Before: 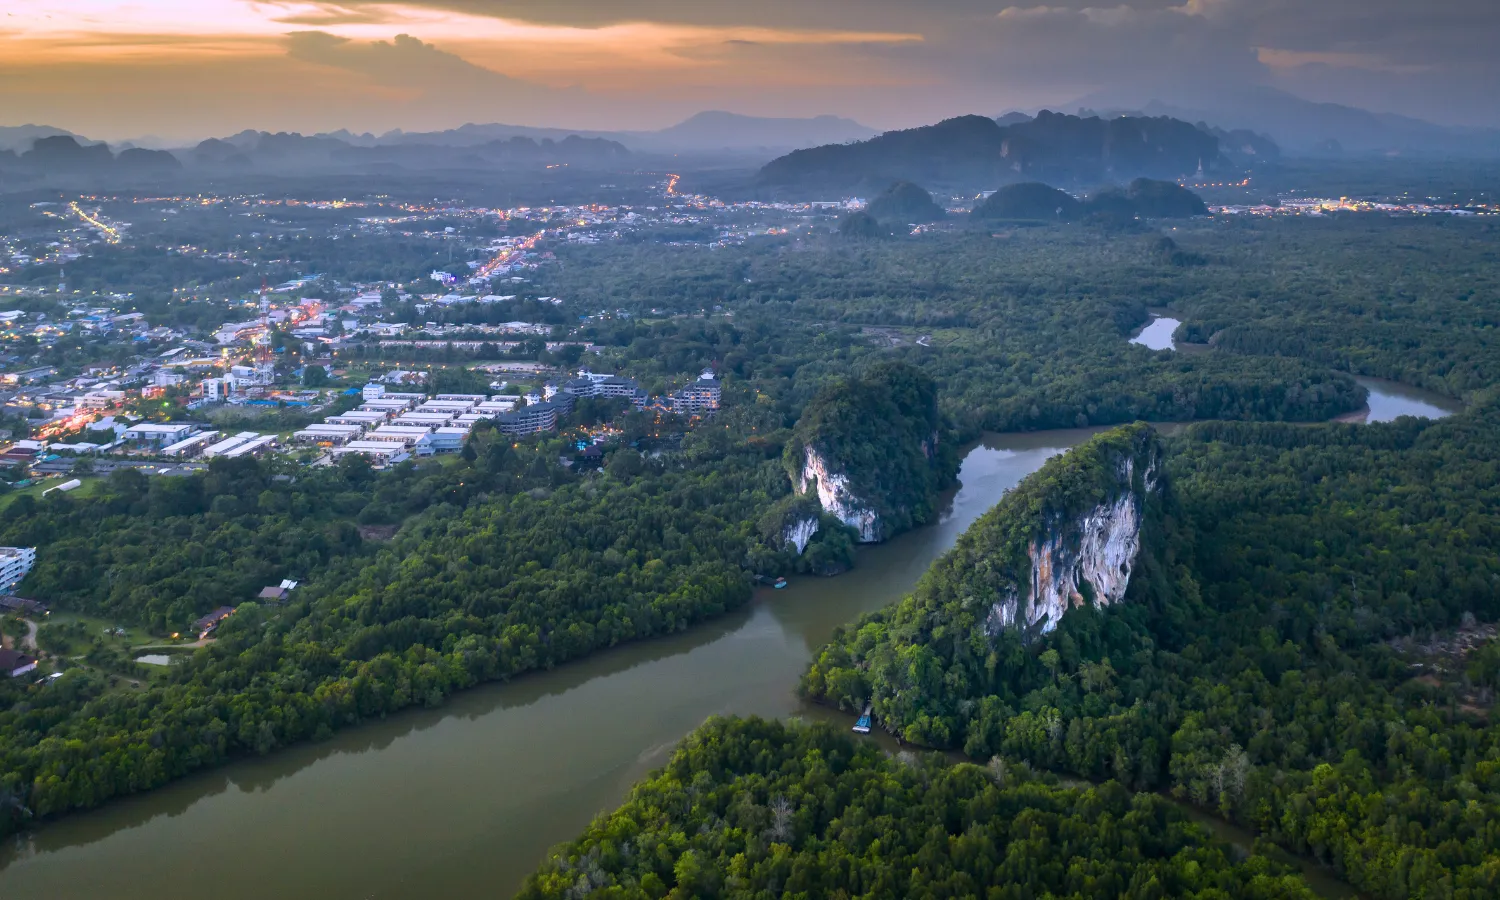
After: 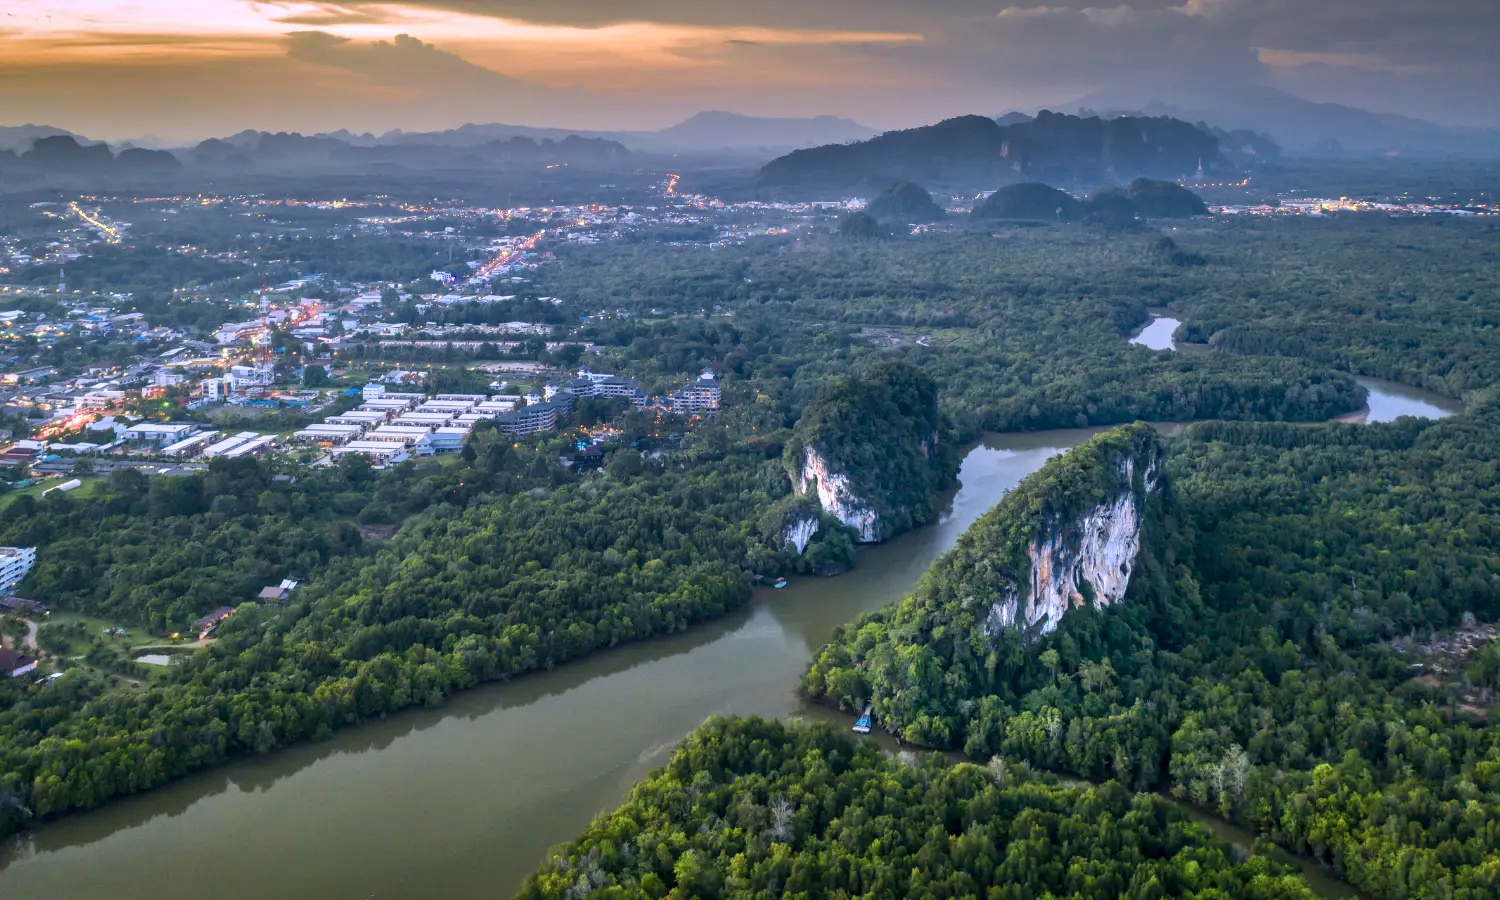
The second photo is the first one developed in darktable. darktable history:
local contrast: on, module defaults
shadows and highlights: shadows color adjustment 97.66%, soften with gaussian
